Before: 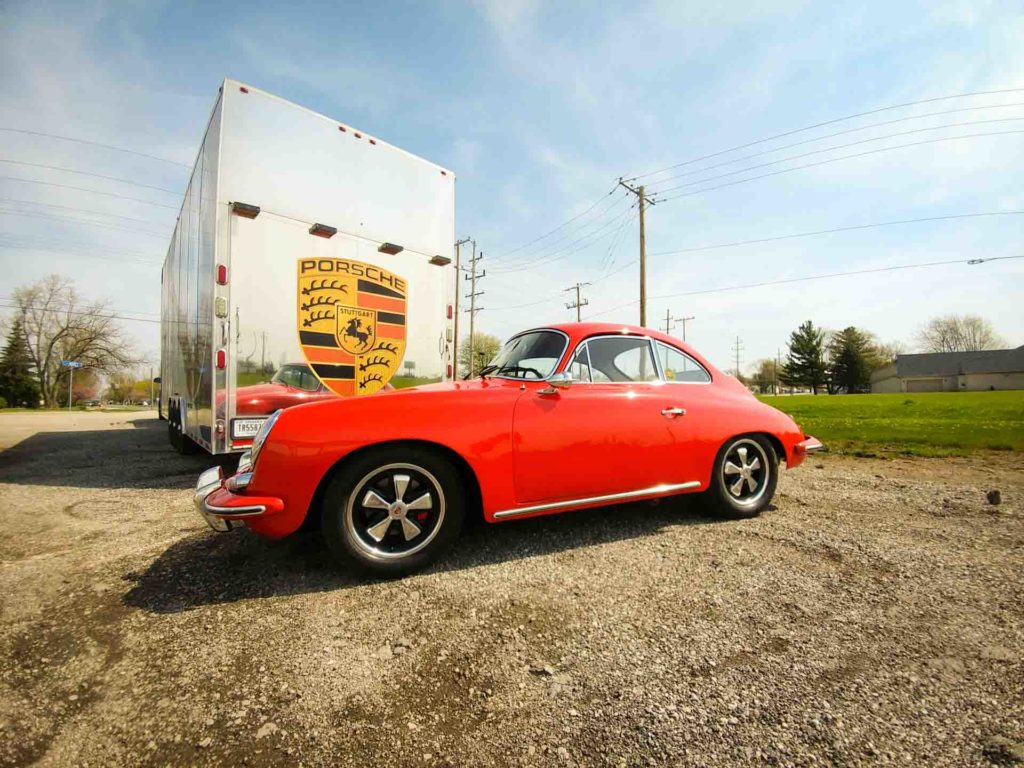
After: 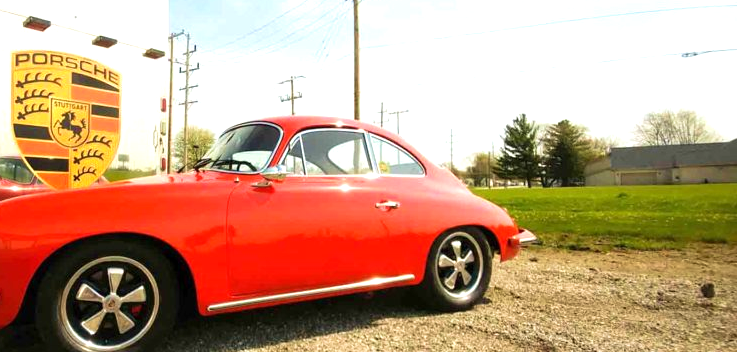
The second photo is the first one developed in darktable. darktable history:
velvia: on, module defaults
exposure: exposure 0.493 EV, compensate highlight preservation false
crop and rotate: left 27.938%, top 27.046%, bottom 27.046%
